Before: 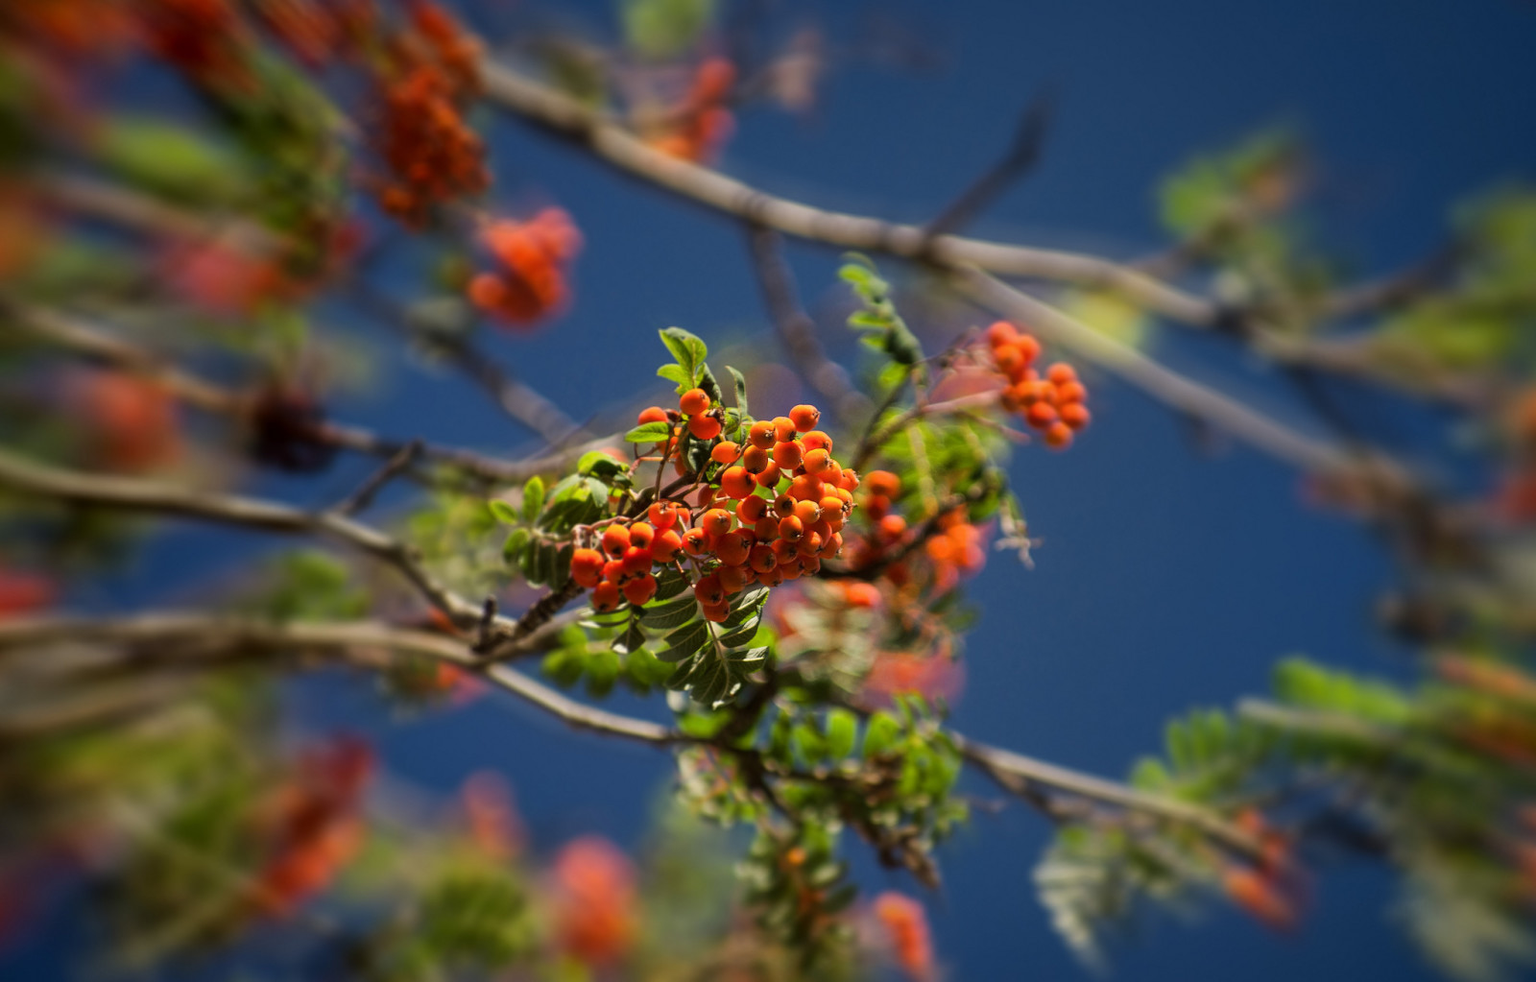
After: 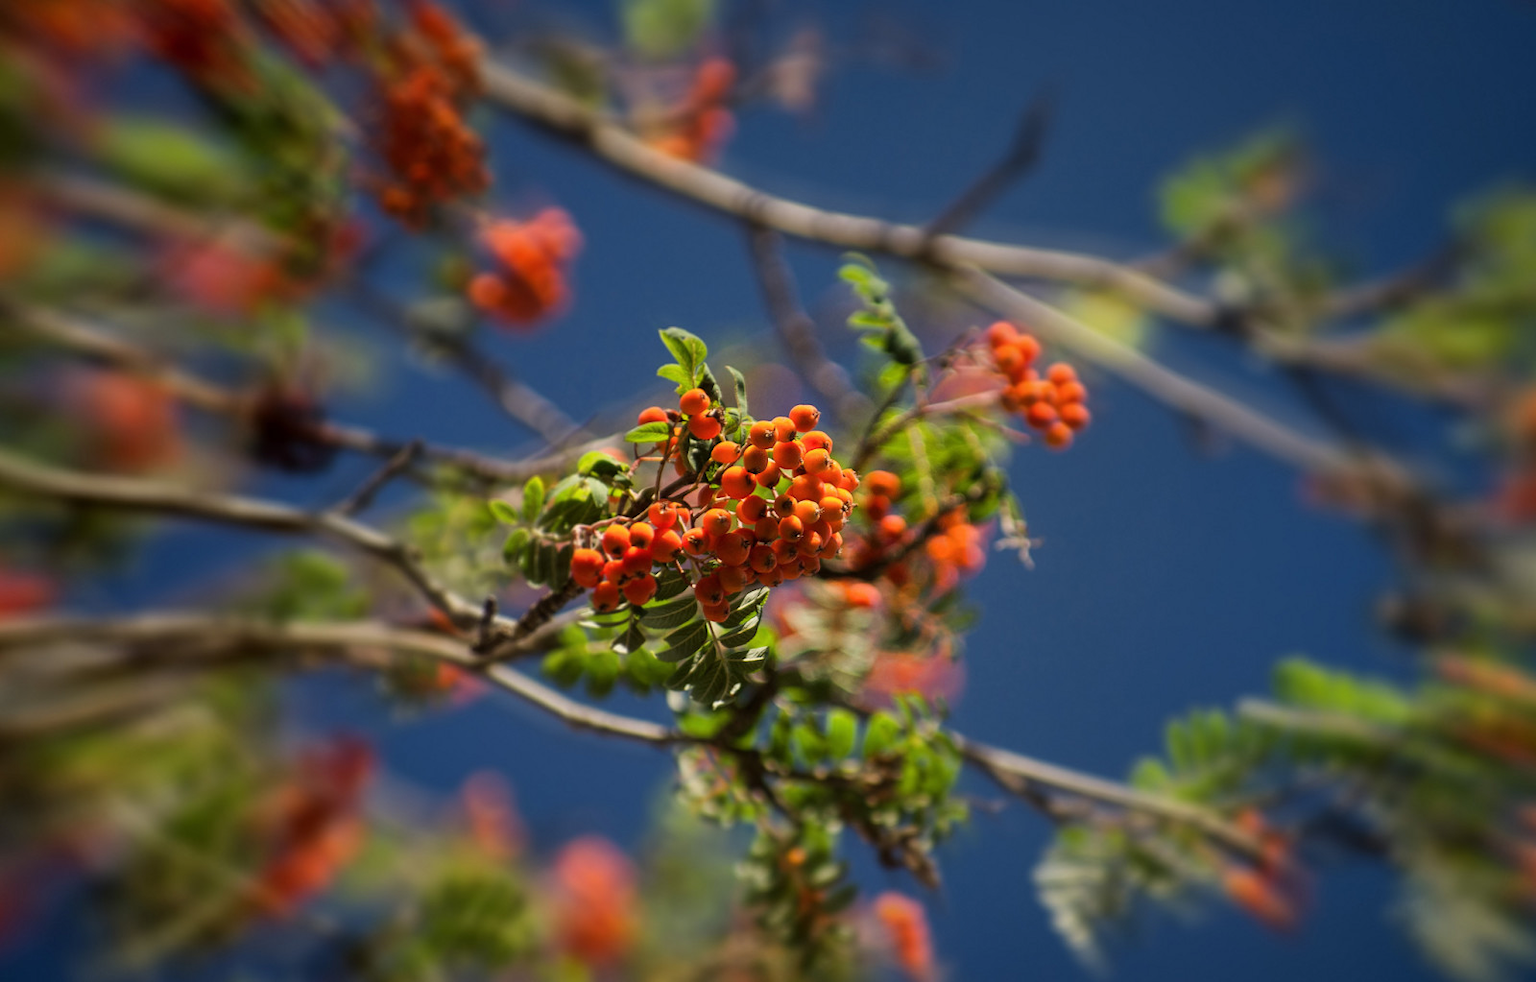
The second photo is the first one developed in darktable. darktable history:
shadows and highlights: shadows 20.43, highlights -19.98, soften with gaussian
